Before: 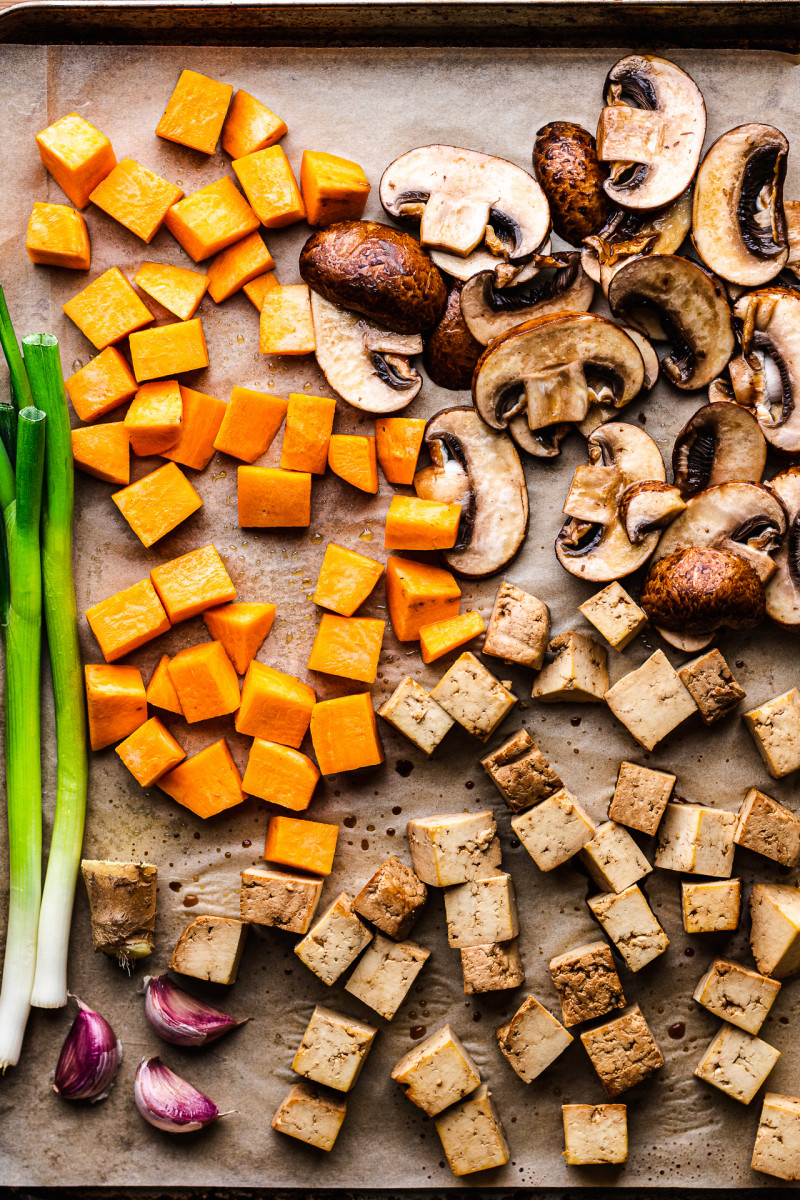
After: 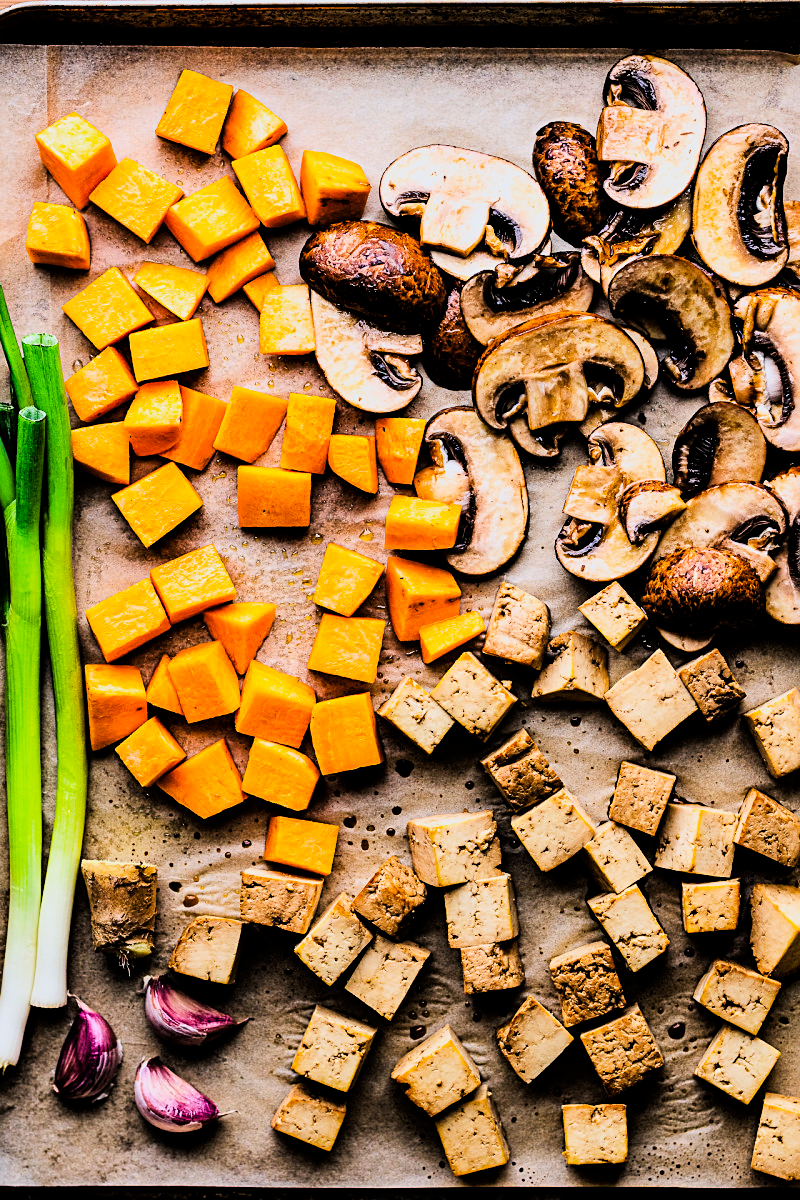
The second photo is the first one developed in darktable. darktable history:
white balance: red 0.98, blue 1.034
filmic rgb: black relative exposure -7.65 EV, white relative exposure 4.56 EV, hardness 3.61, color science v6 (2022)
tone curve: curves: ch0 [(0, 0) (0.004, 0.001) (0.133, 0.112) (0.325, 0.362) (0.832, 0.893) (1, 1)], color space Lab, linked channels, preserve colors none
sharpen: on, module defaults
exposure: compensate exposure bias true, compensate highlight preservation false
color balance rgb: linear chroma grading › global chroma 10%, global vibrance 10%, contrast 15%, saturation formula JzAzBz (2021)
tone equalizer: on, module defaults
